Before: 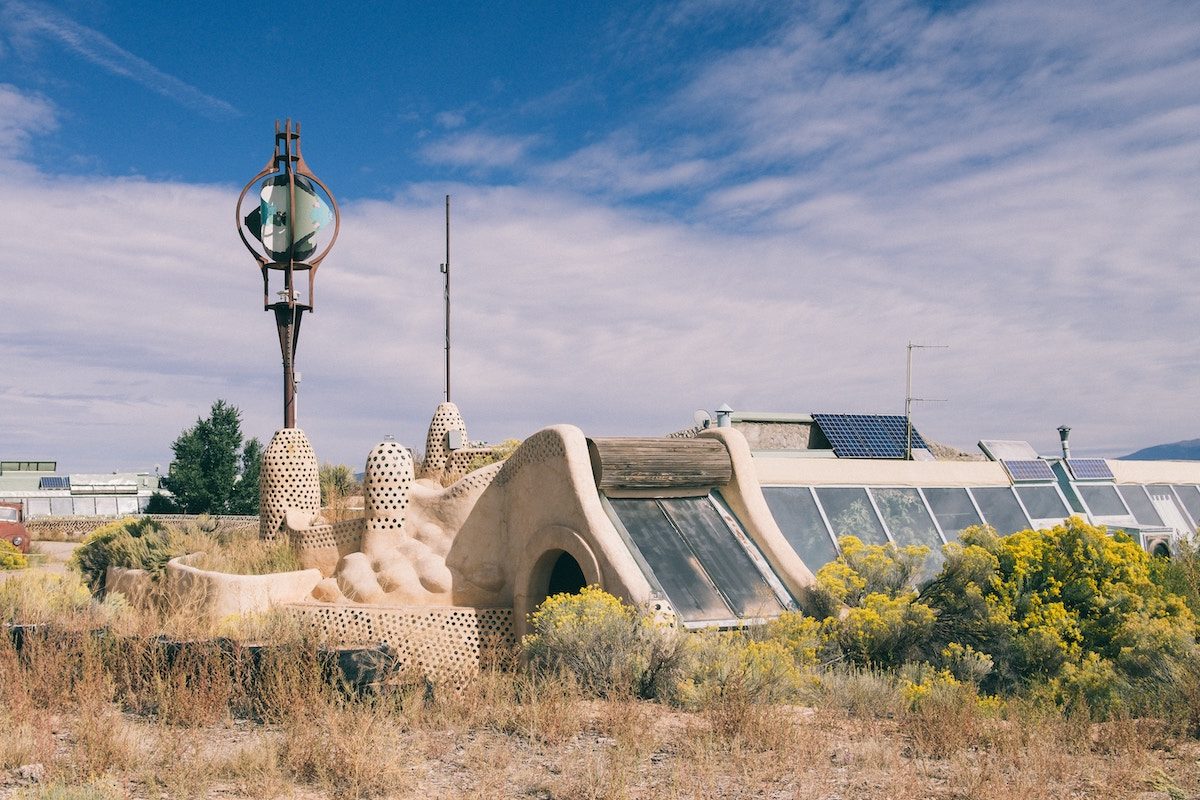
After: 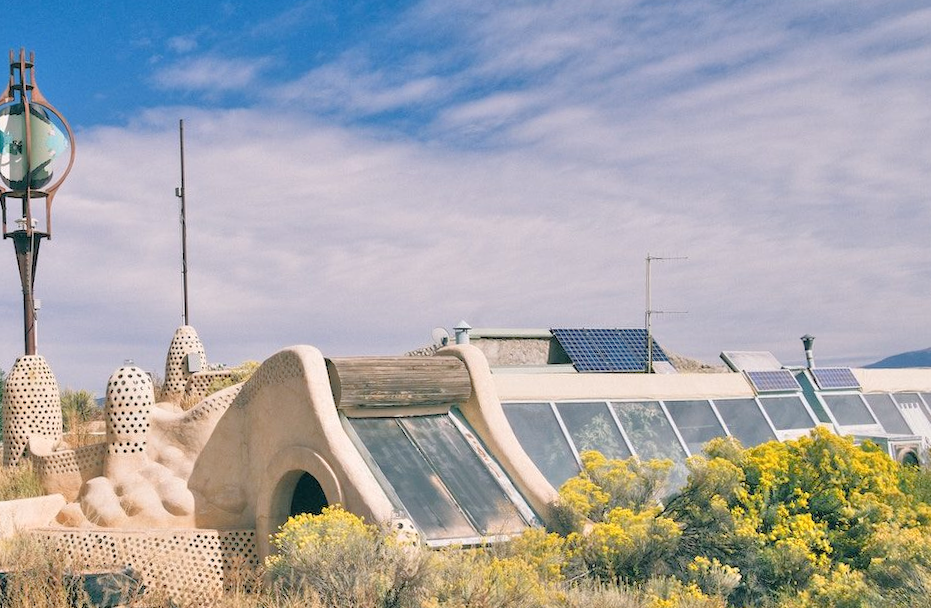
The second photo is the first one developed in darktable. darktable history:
crop and rotate: left 20.74%, top 7.912%, right 0.375%, bottom 13.378%
rotate and perspective: rotation -1.32°, lens shift (horizontal) -0.031, crop left 0.015, crop right 0.985, crop top 0.047, crop bottom 0.982
tone equalizer: -7 EV 0.15 EV, -6 EV 0.6 EV, -5 EV 1.15 EV, -4 EV 1.33 EV, -3 EV 1.15 EV, -2 EV 0.6 EV, -1 EV 0.15 EV, mask exposure compensation -0.5 EV
